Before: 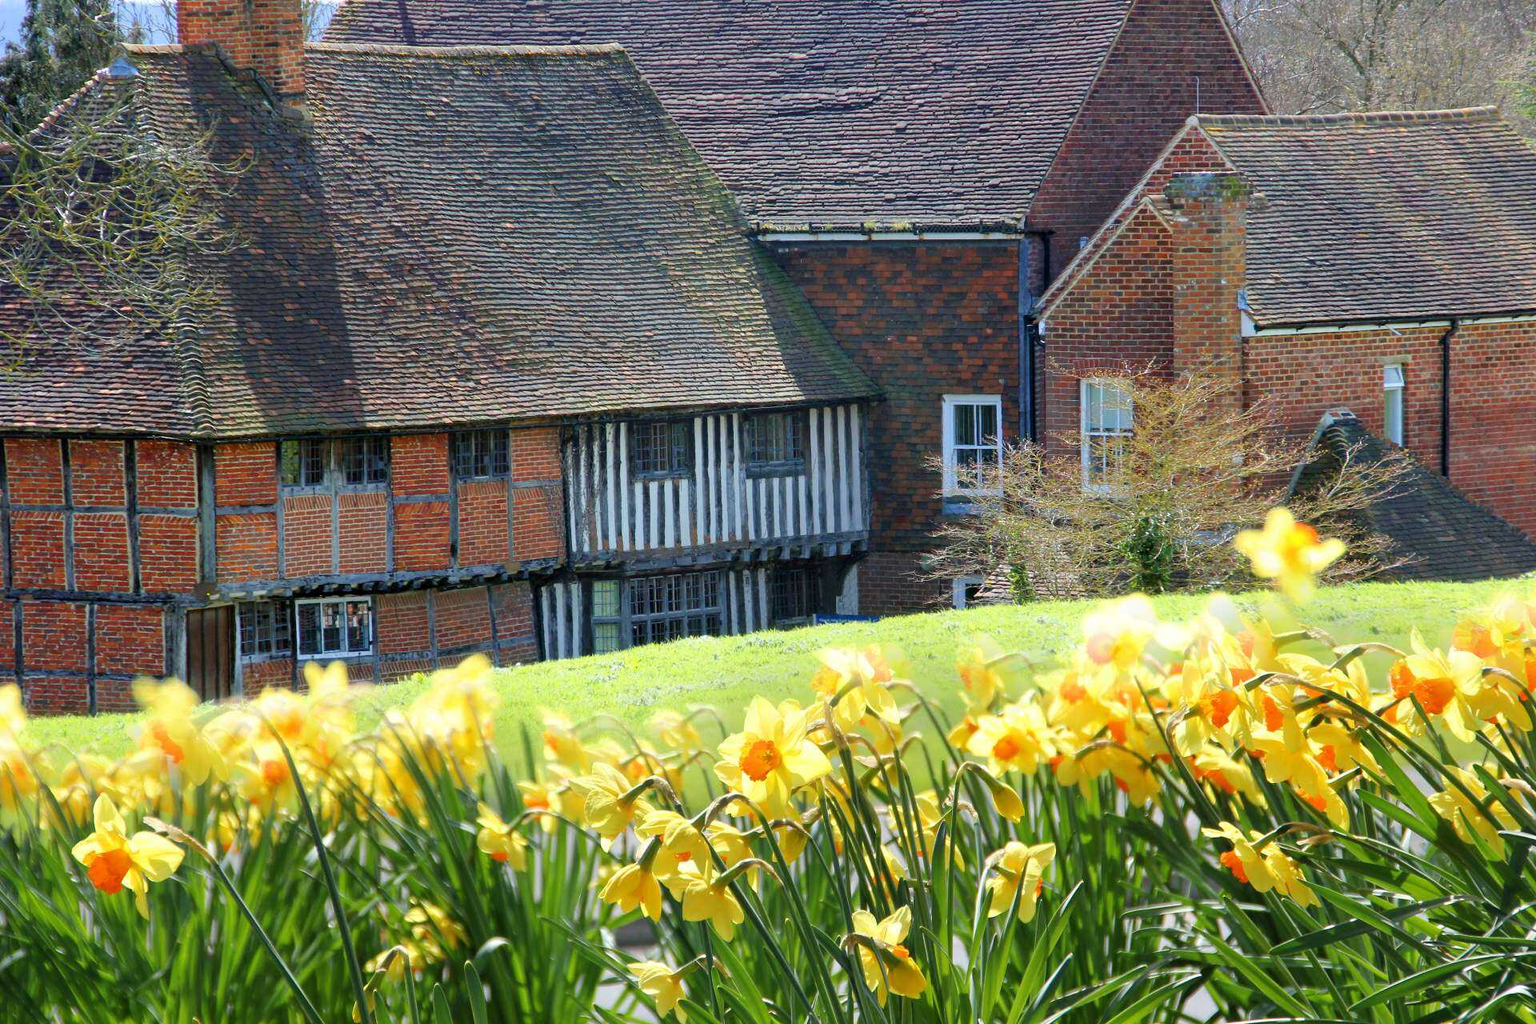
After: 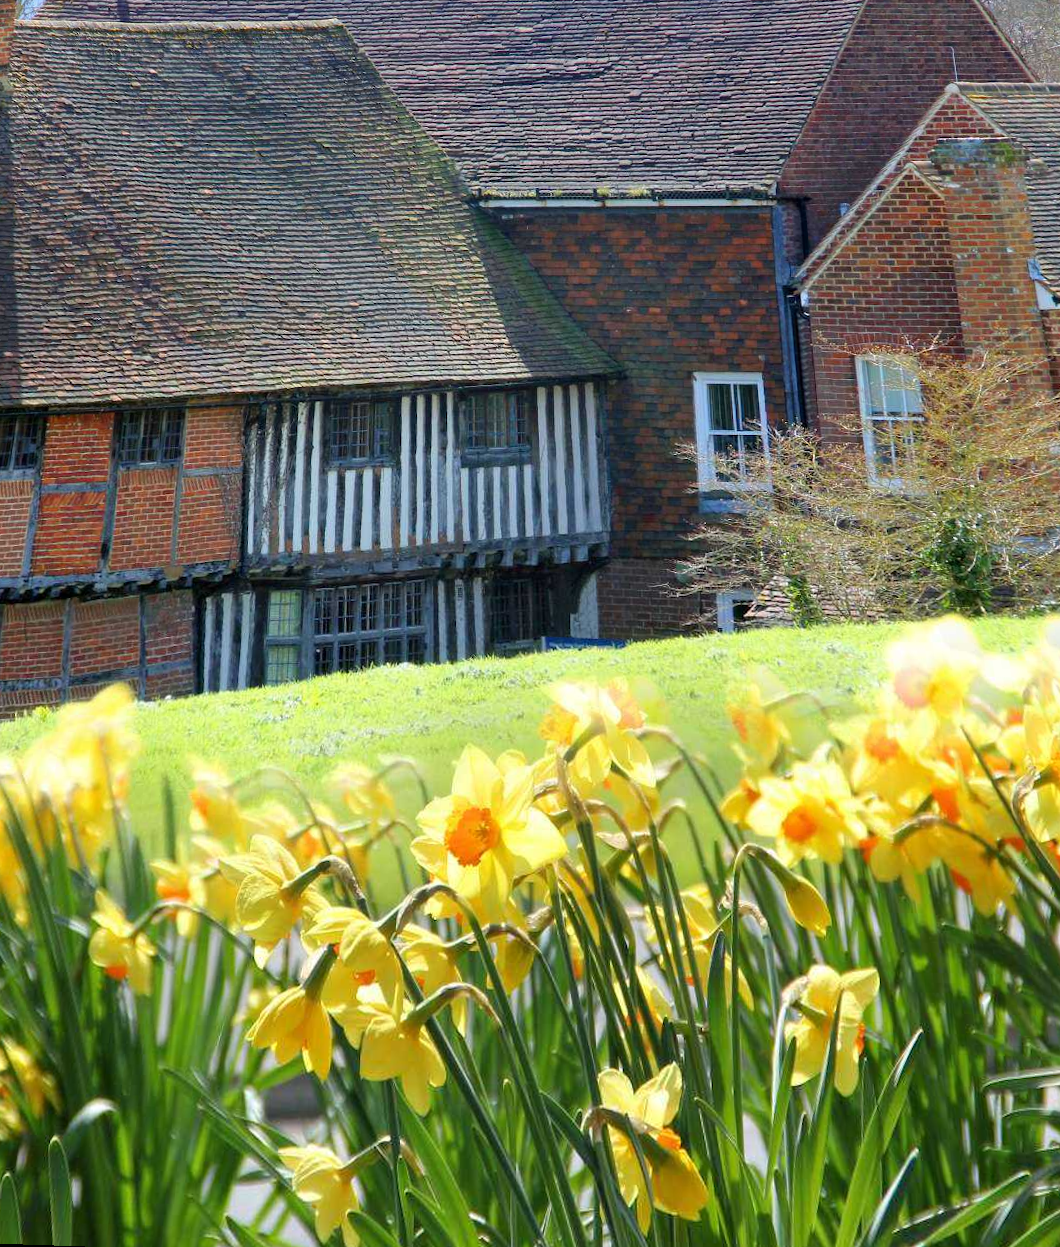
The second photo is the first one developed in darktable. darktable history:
rotate and perspective: rotation 0.72°, lens shift (vertical) -0.352, lens shift (horizontal) -0.051, crop left 0.152, crop right 0.859, crop top 0.019, crop bottom 0.964
crop: left 16.899%, right 16.556%
